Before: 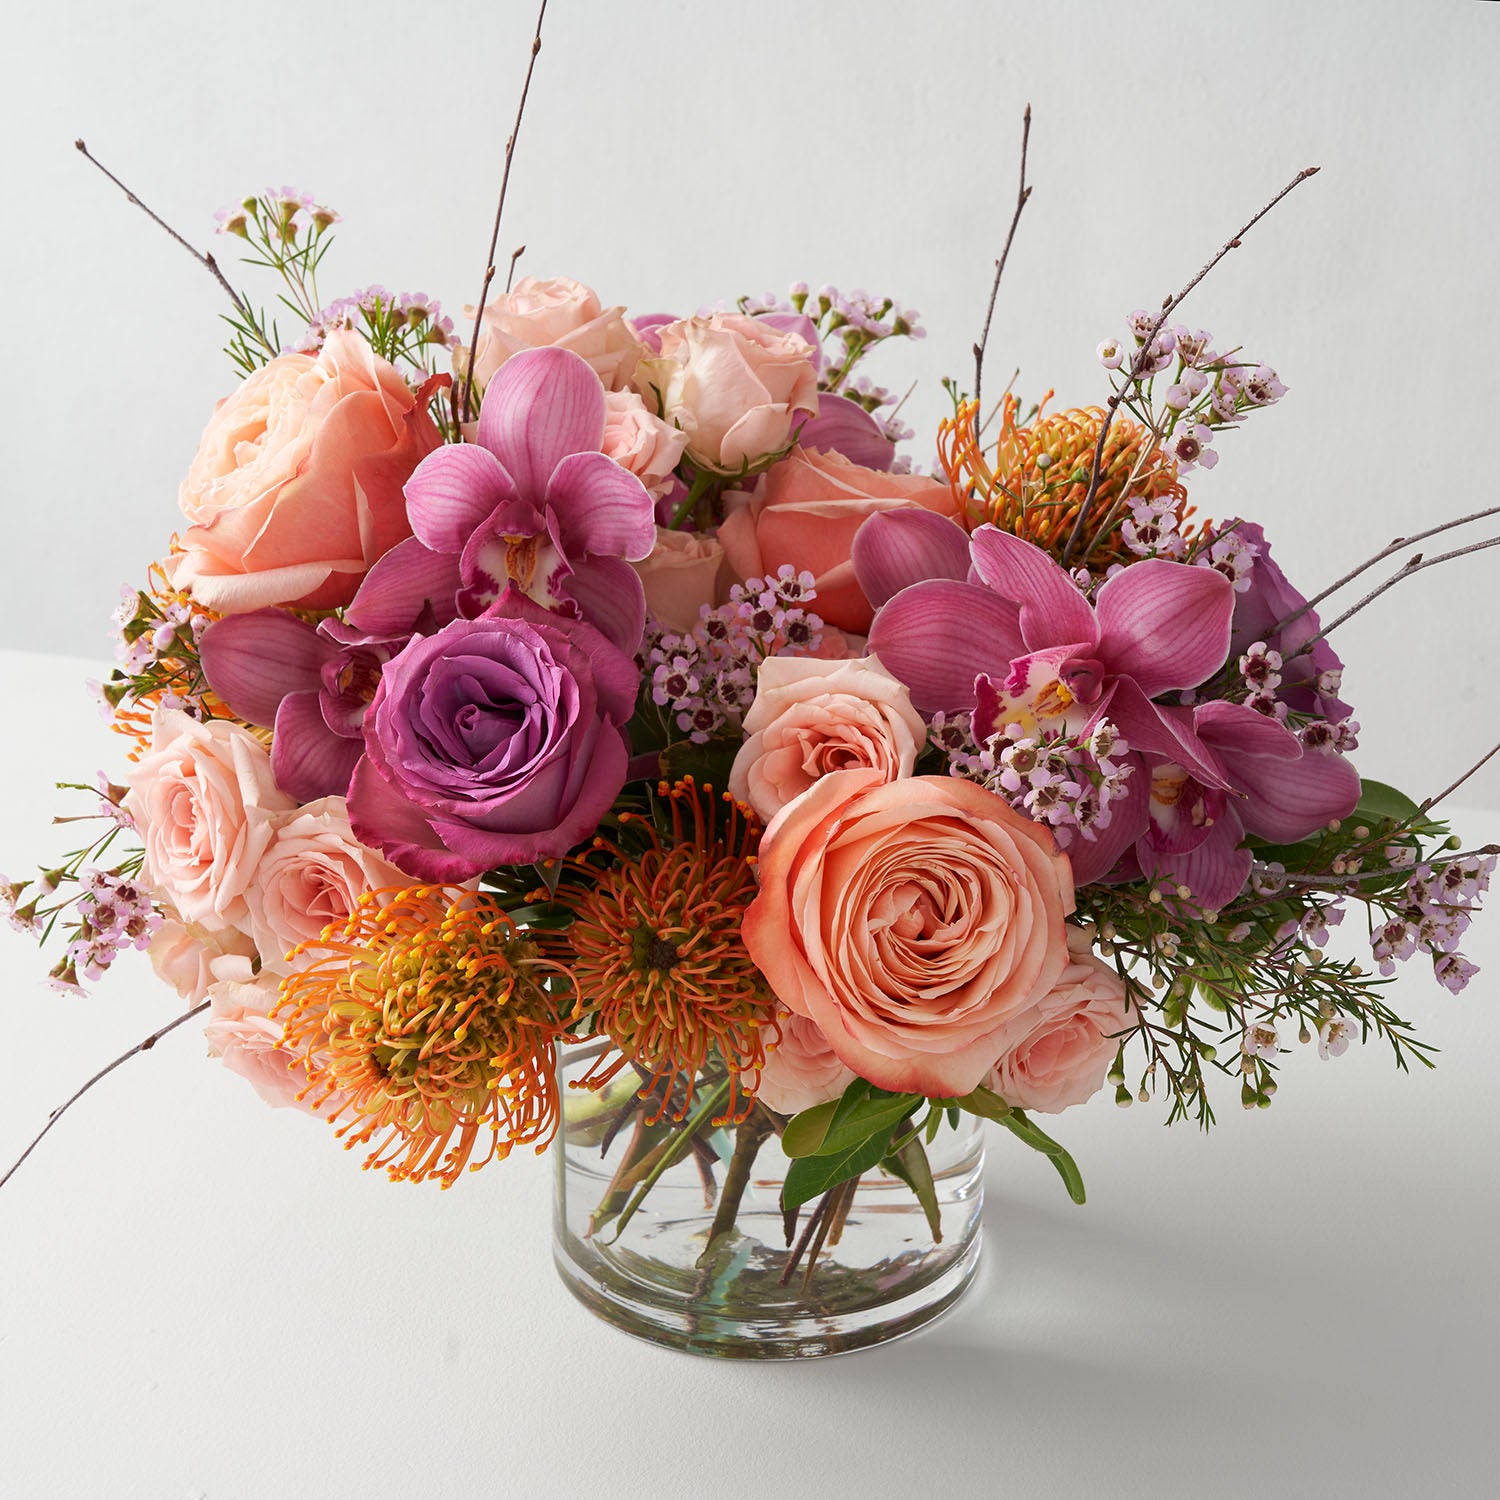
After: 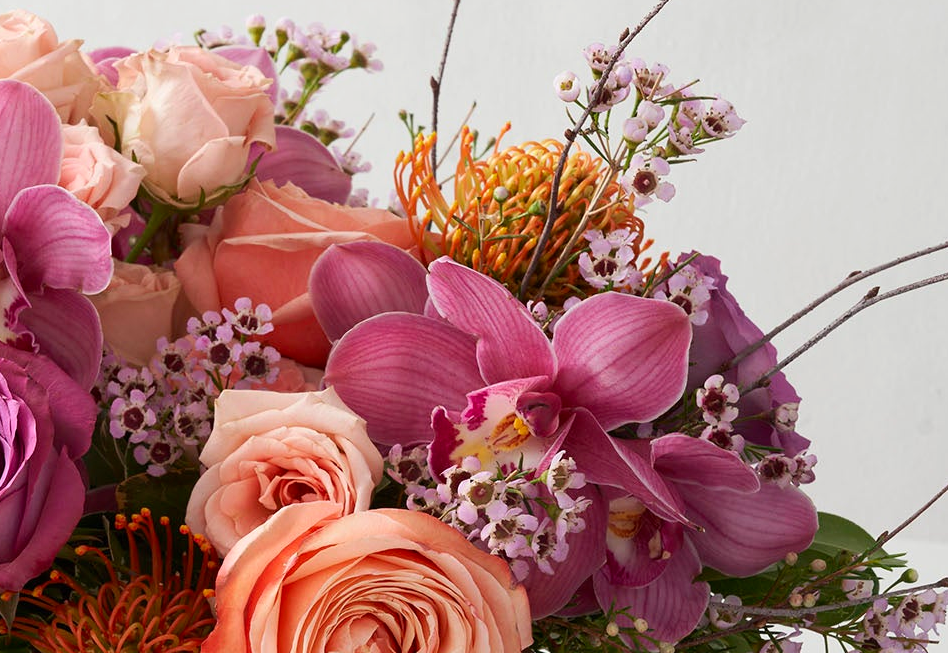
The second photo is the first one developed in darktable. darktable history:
contrast brightness saturation: contrast 0.101, brightness 0.027, saturation 0.085
crop: left 36.239%, top 17.84%, right 0.523%, bottom 38.567%
